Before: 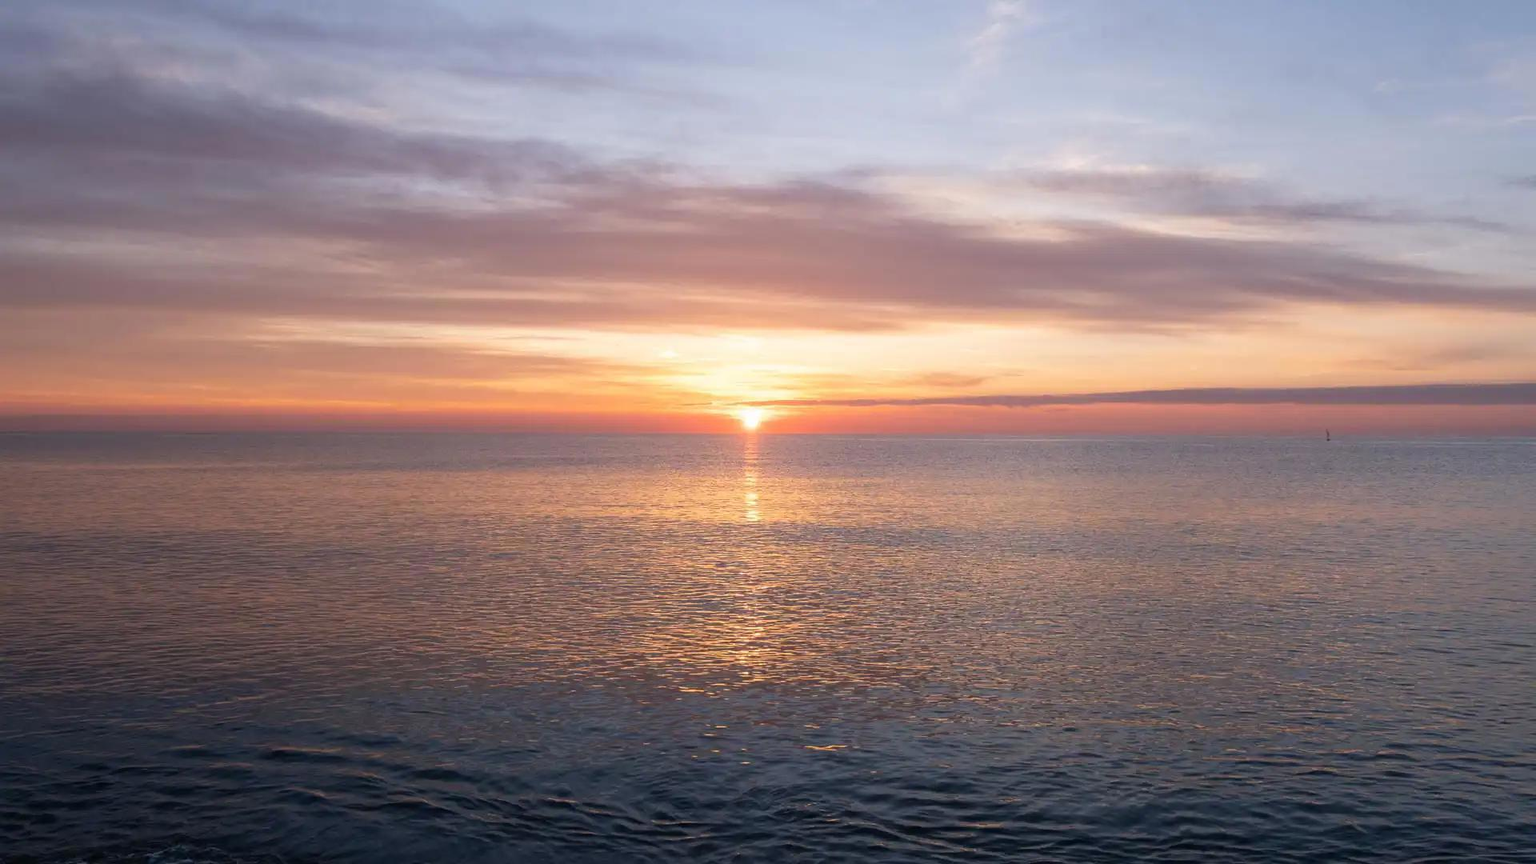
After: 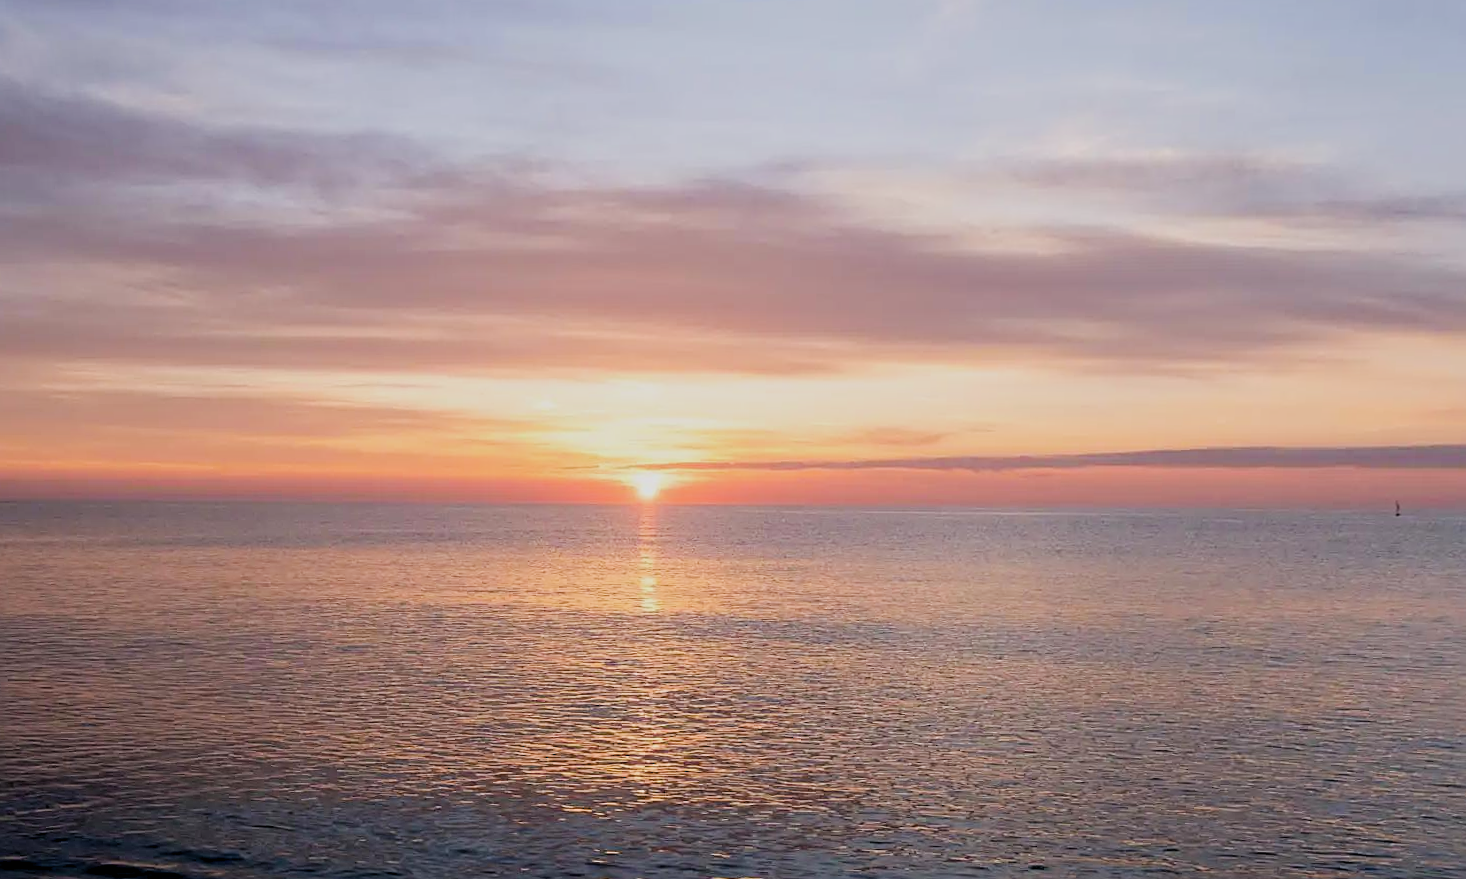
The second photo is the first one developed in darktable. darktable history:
crop: left 9.929%, top 3.475%, right 9.188%, bottom 9.529%
contrast brightness saturation: contrast 0.05, brightness 0.06, saturation 0.01
filmic rgb: black relative exposure -7.65 EV, white relative exposure 4.56 EV, hardness 3.61
exposure: black level correction 0.012, compensate highlight preservation false
levels: levels [0, 0.492, 0.984]
rotate and perspective: rotation 0.062°, lens shift (vertical) 0.115, lens shift (horizontal) -0.133, crop left 0.047, crop right 0.94, crop top 0.061, crop bottom 0.94
sharpen: on, module defaults
